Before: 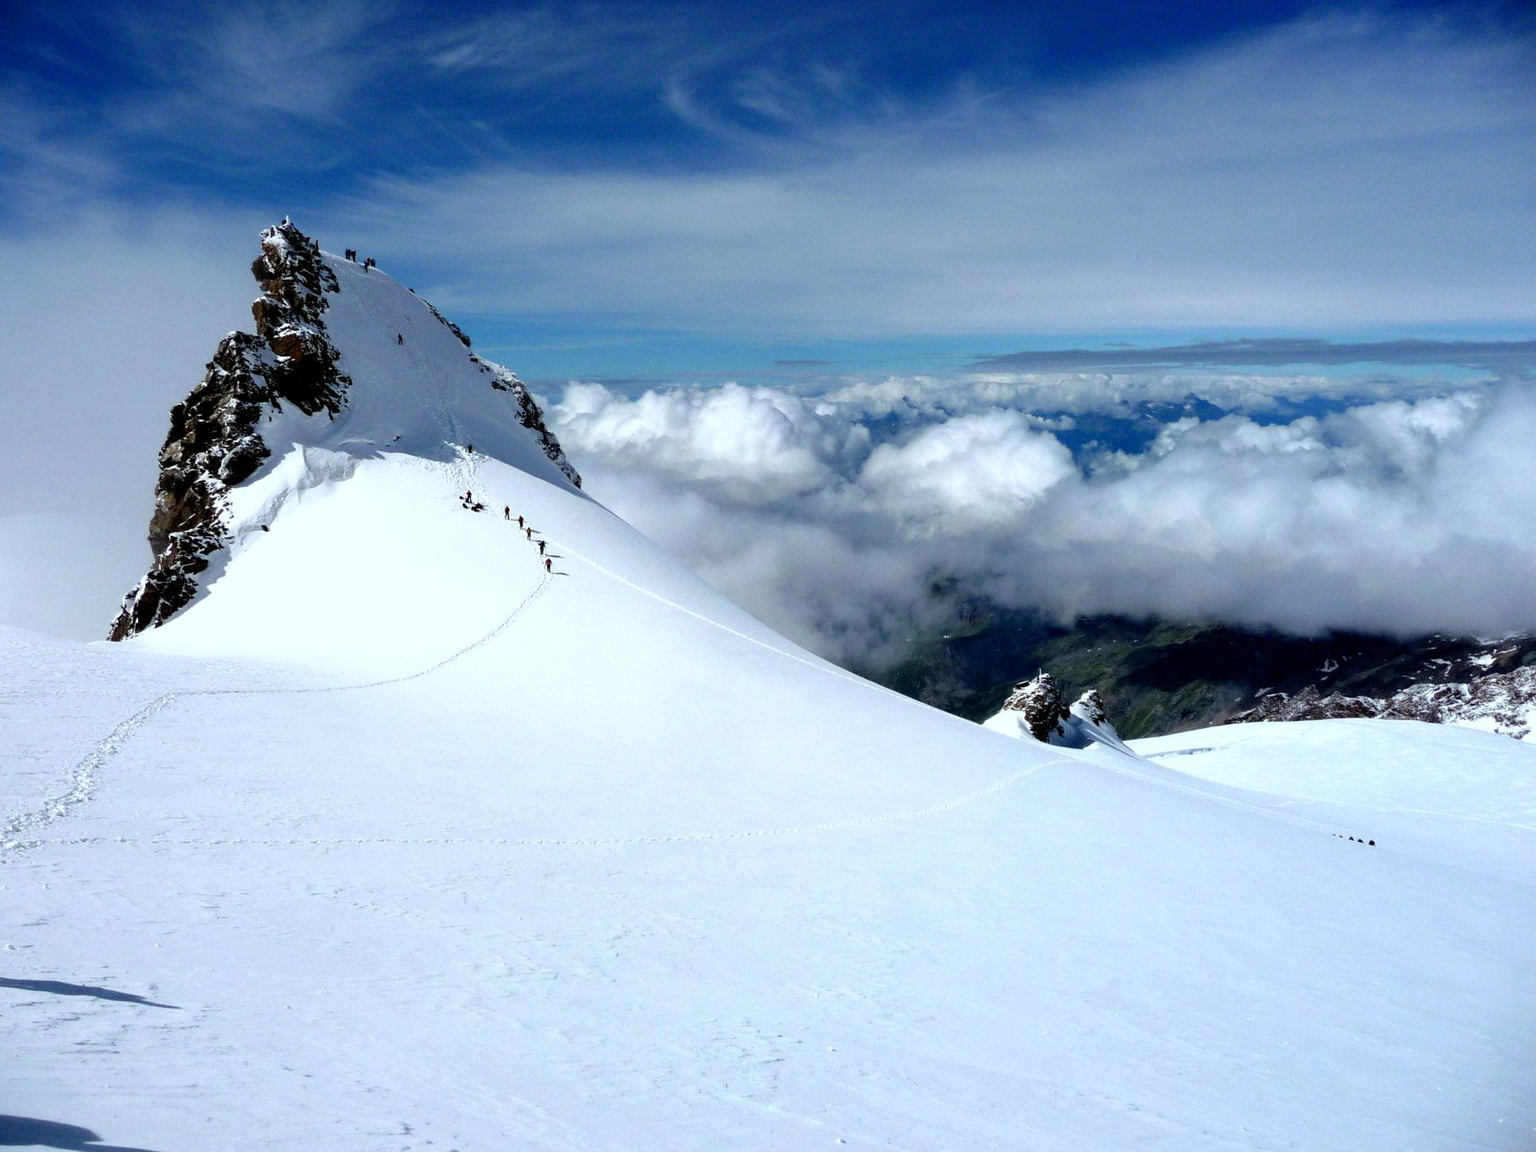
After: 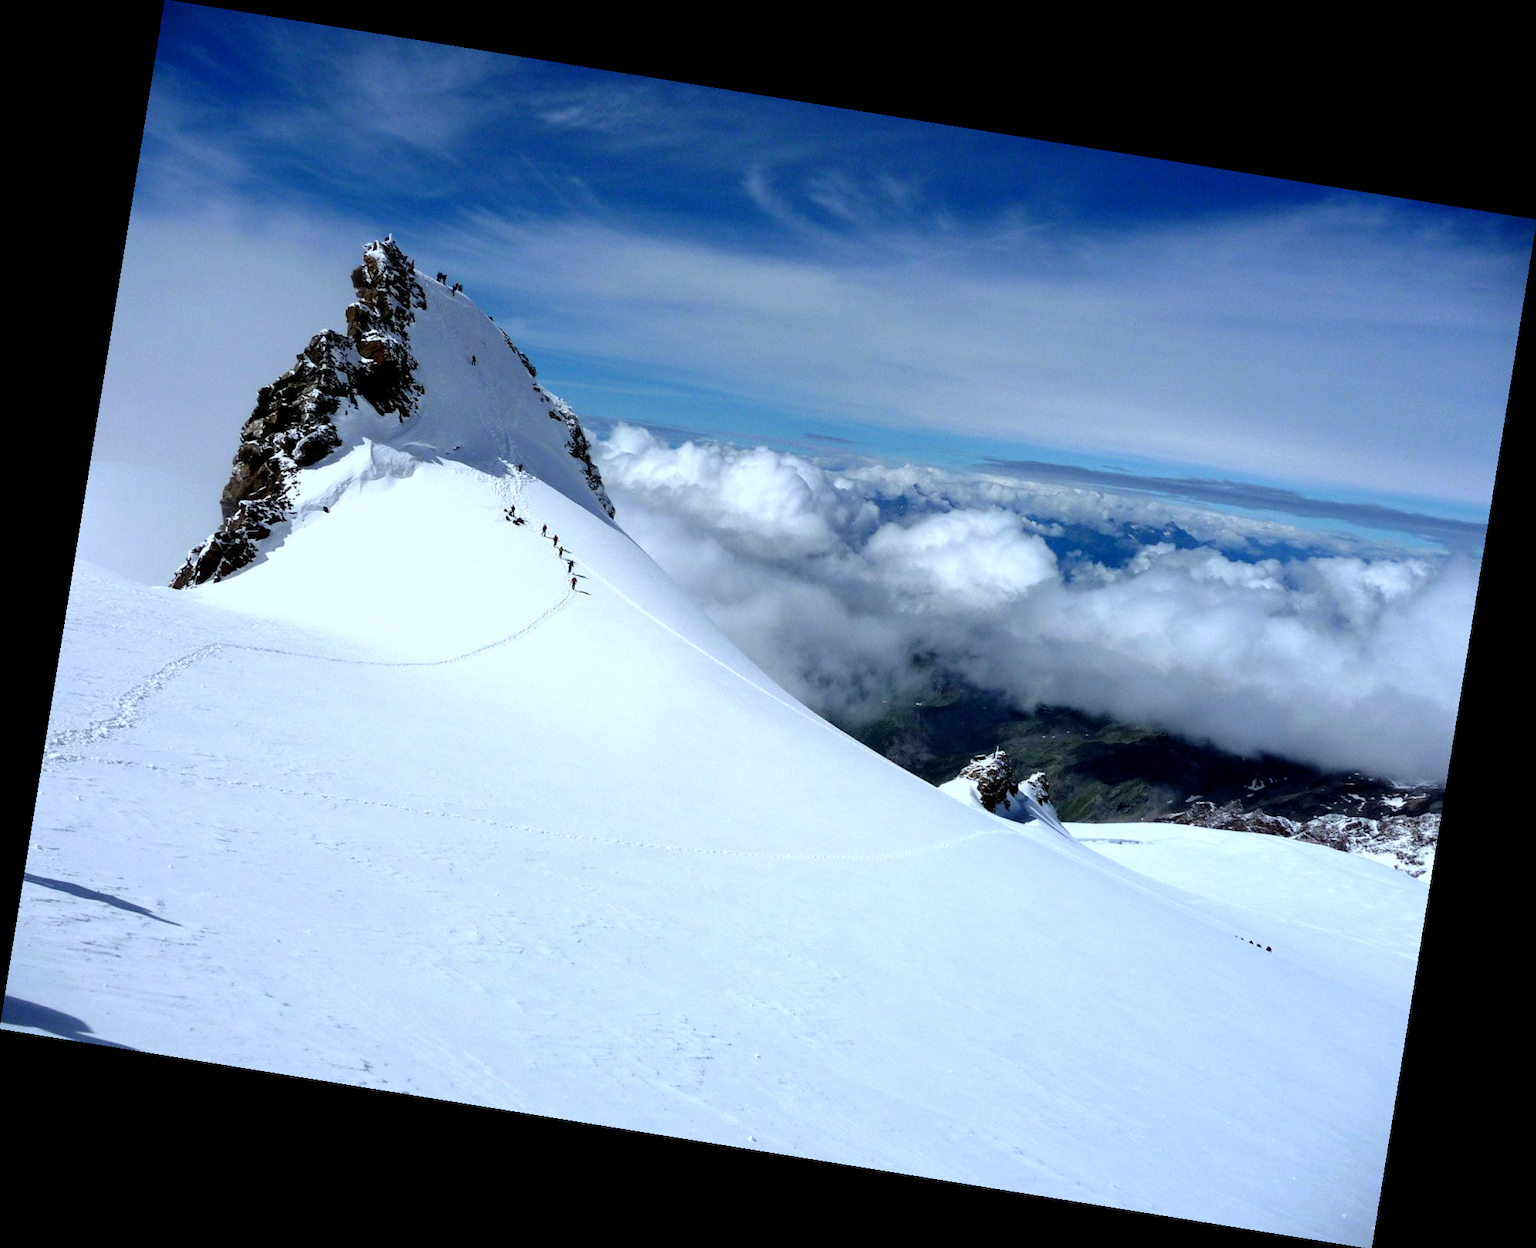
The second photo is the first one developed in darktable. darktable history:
white balance: red 0.967, blue 1.049
rotate and perspective: rotation 9.12°, automatic cropping off
